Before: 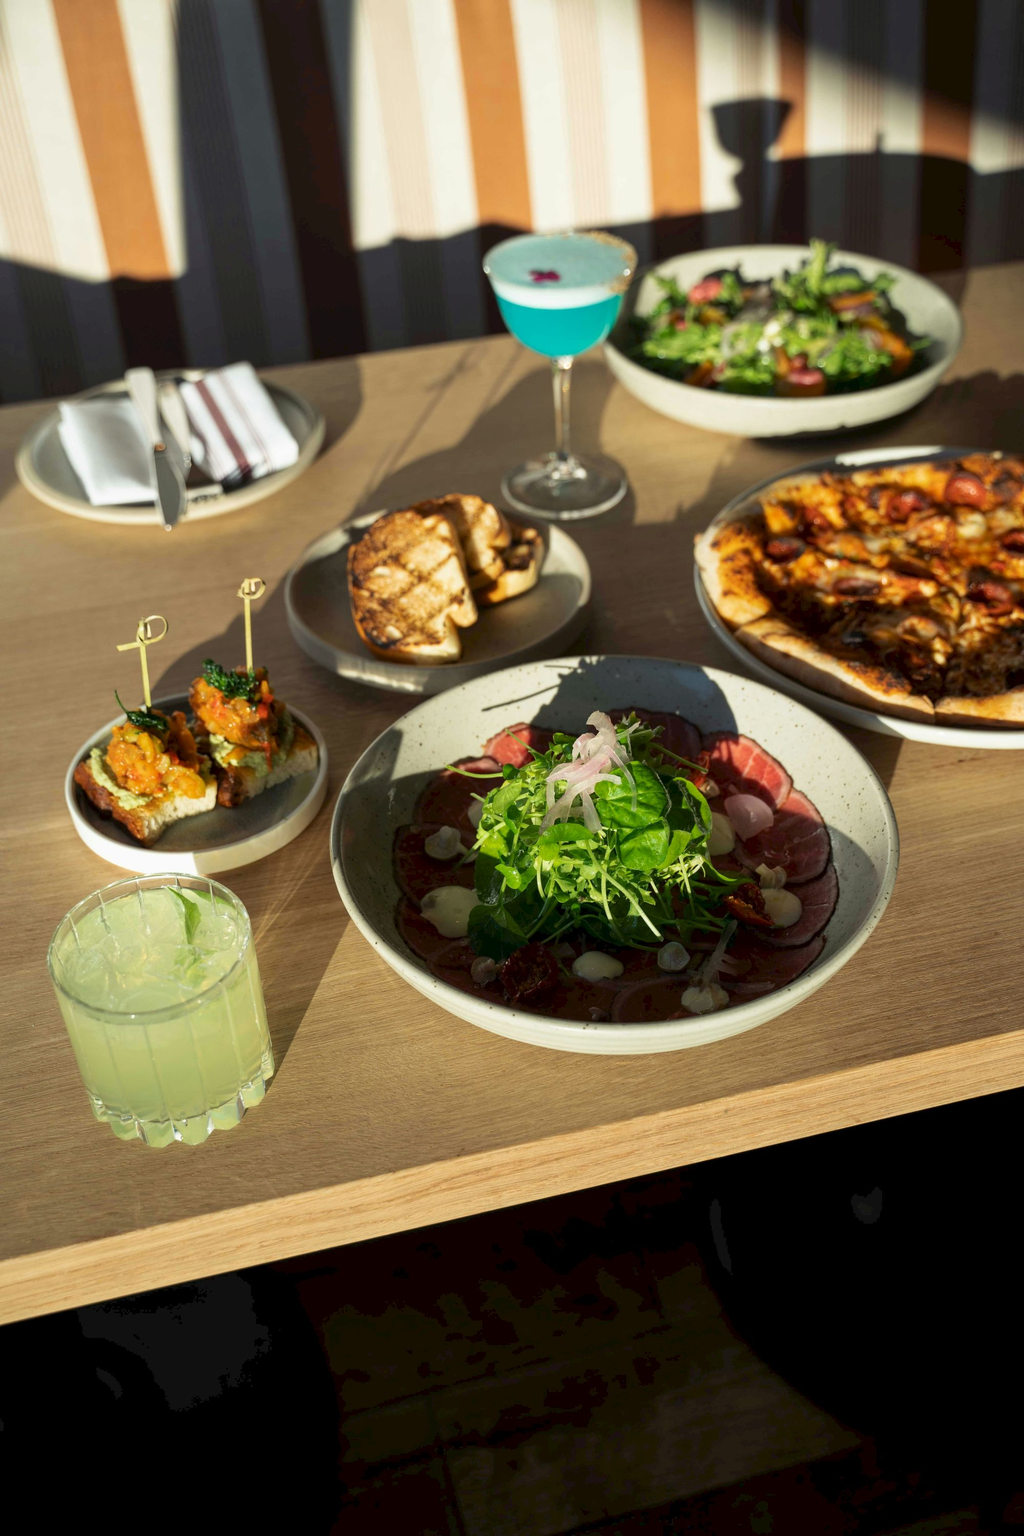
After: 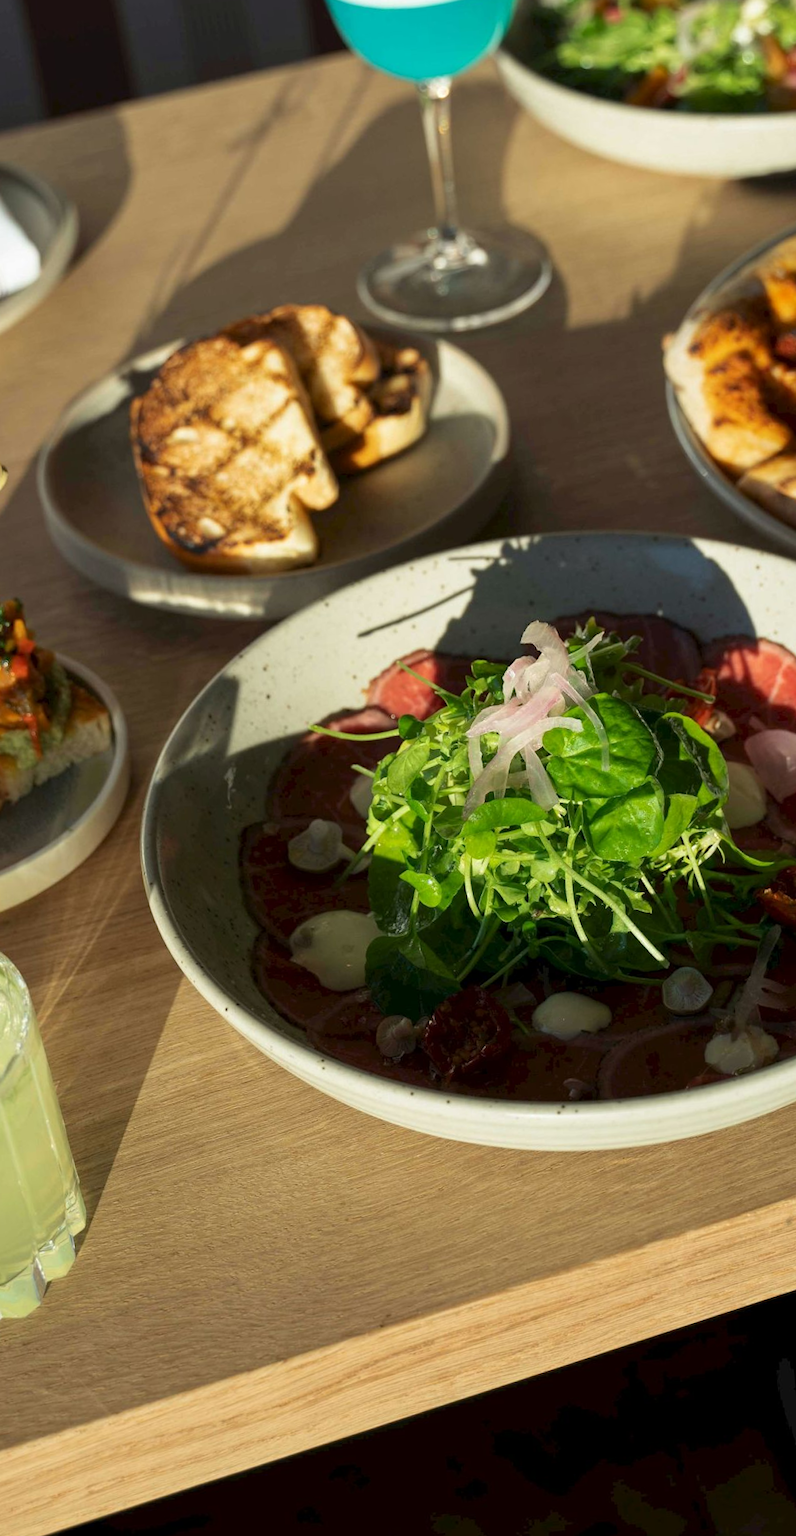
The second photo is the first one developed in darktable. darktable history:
rotate and perspective: rotation -5°, crop left 0.05, crop right 0.952, crop top 0.11, crop bottom 0.89
crop and rotate: angle 0.02°, left 24.353%, top 13.219%, right 26.156%, bottom 8.224%
